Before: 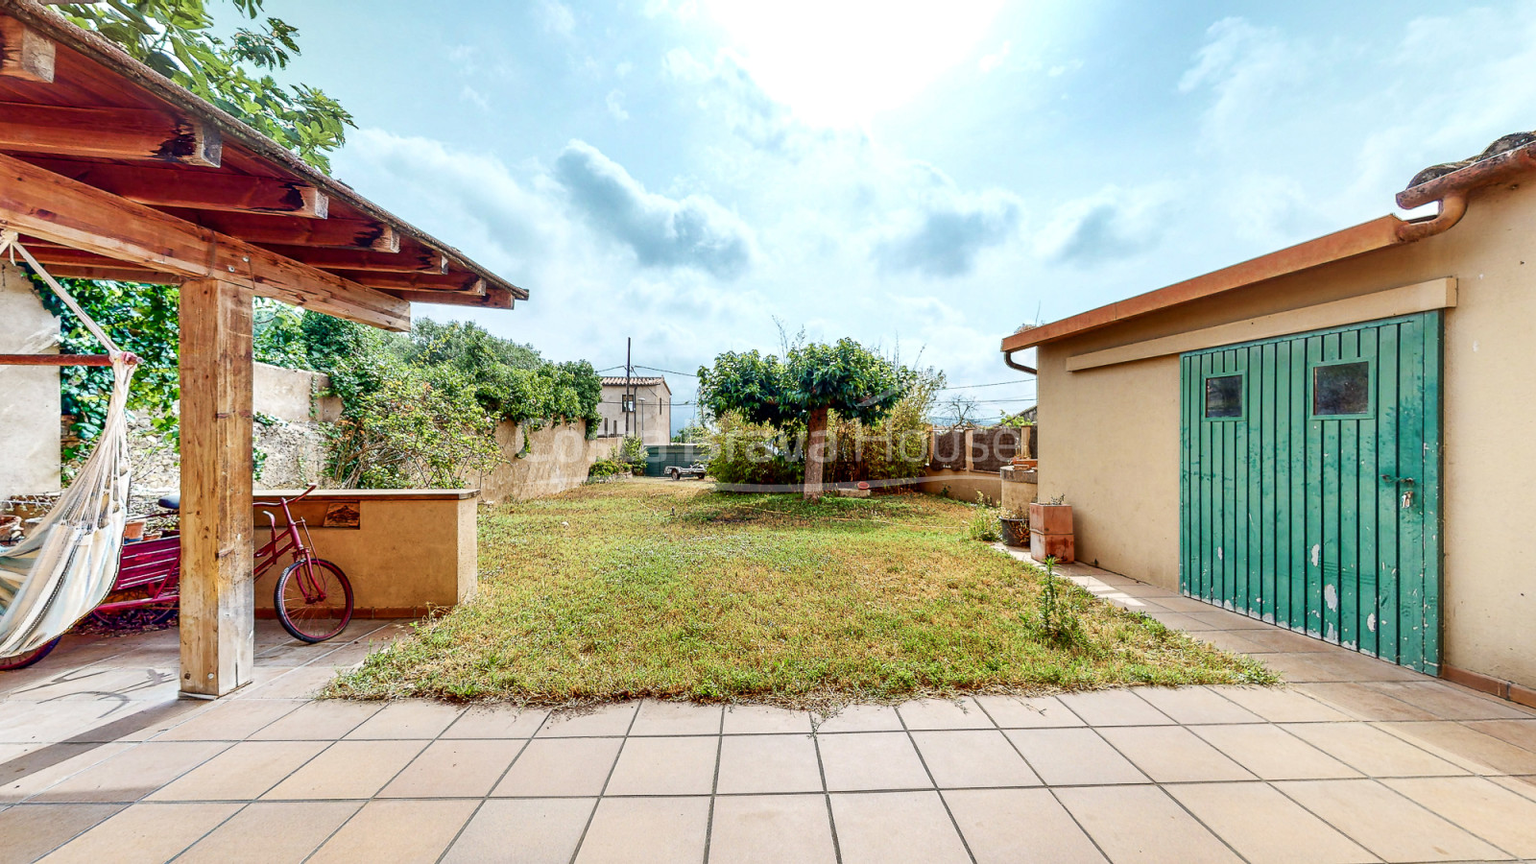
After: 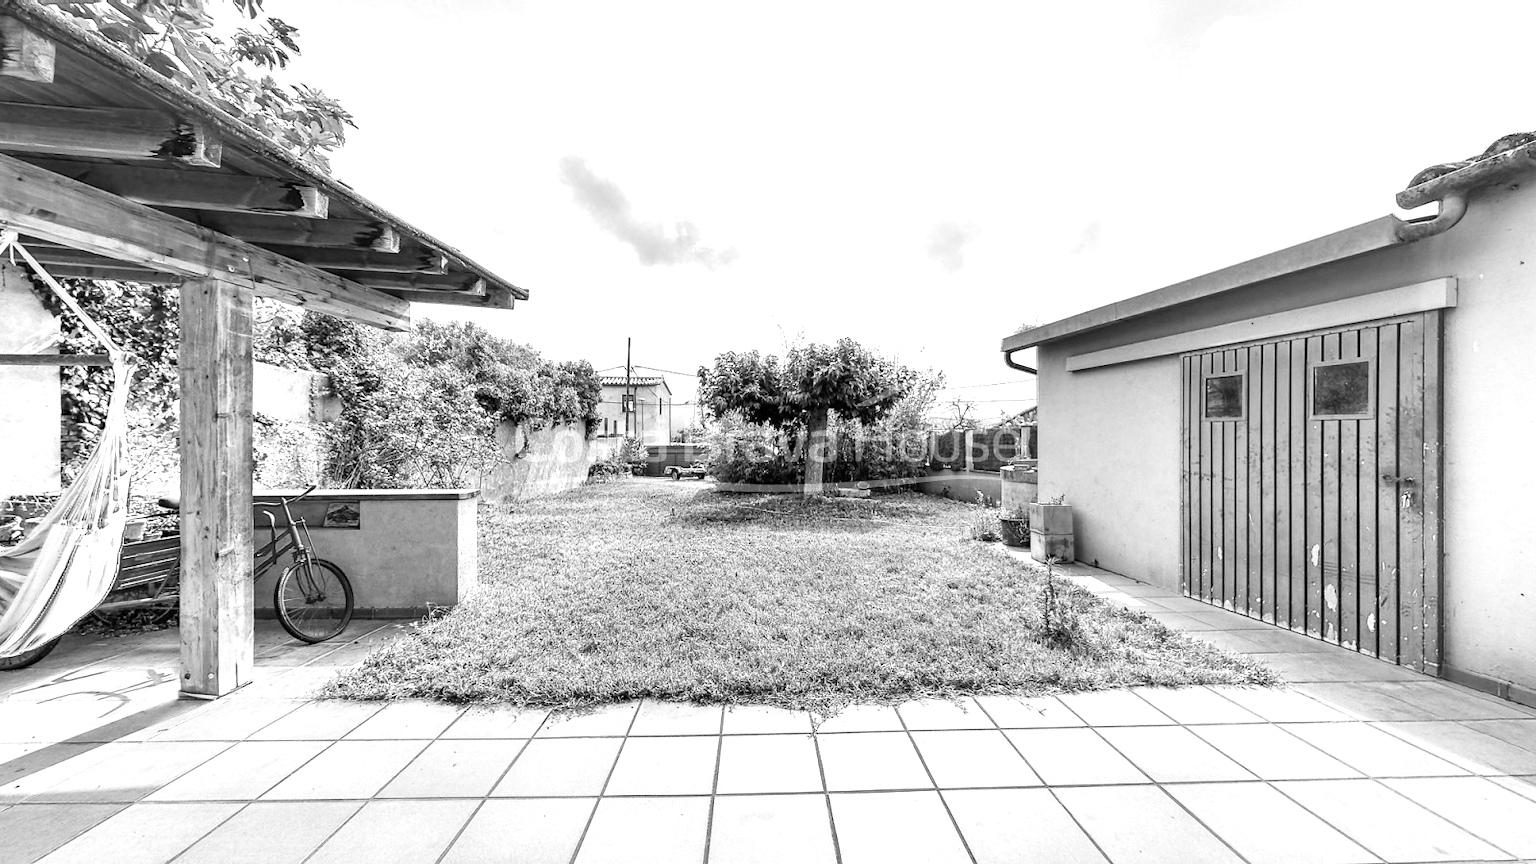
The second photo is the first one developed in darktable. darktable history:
exposure: exposure 0.605 EV, compensate highlight preservation false
color zones: curves: ch1 [(0, -0.014) (0.143, -0.013) (0.286, -0.013) (0.429, -0.016) (0.571, -0.019) (0.714, -0.015) (0.857, 0.002) (1, -0.014)]
